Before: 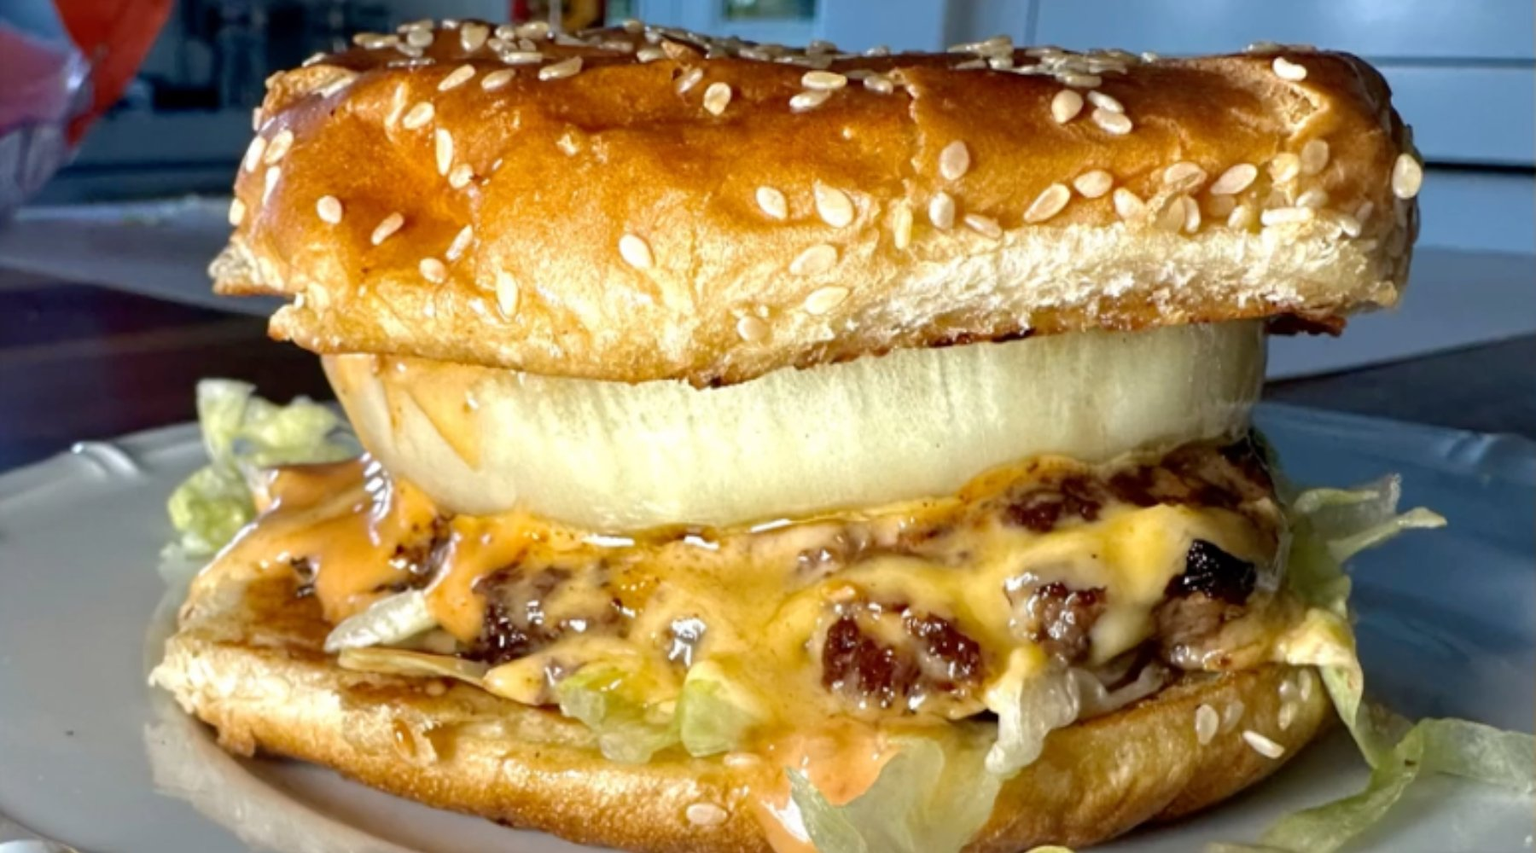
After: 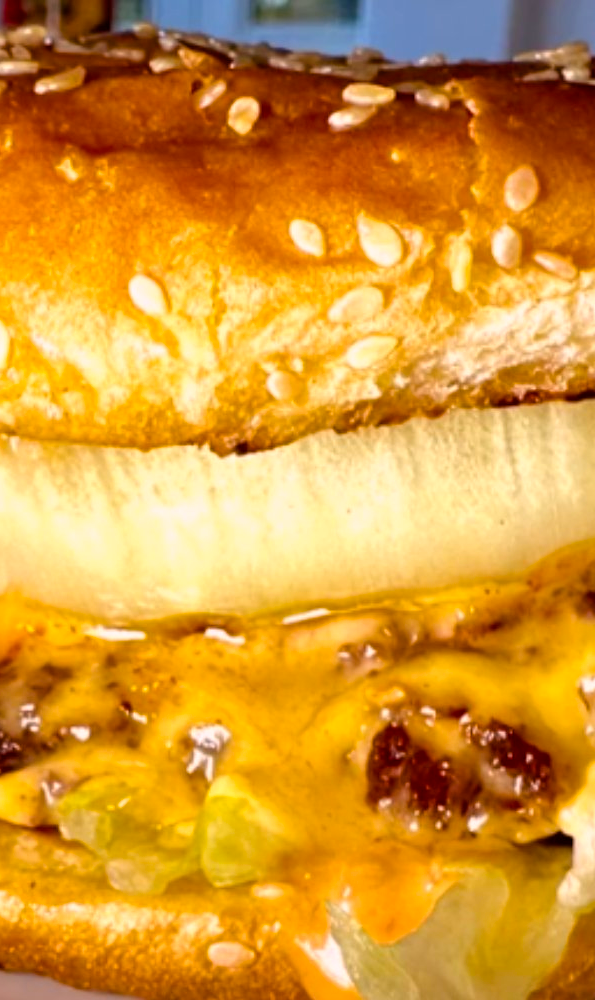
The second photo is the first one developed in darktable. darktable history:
color balance rgb: power › chroma 1.529%, power › hue 26.37°, highlights gain › chroma 1.463%, highlights gain › hue 309.74°, shadows fall-off 298.171%, white fulcrum 1.98 EV, highlights fall-off 298.755%, linear chroma grading › global chroma 14.604%, perceptual saturation grading › global saturation 19.965%, mask middle-gray fulcrum 99.825%, contrast gray fulcrum 38.279%
crop: left 33.193%, right 33.743%
